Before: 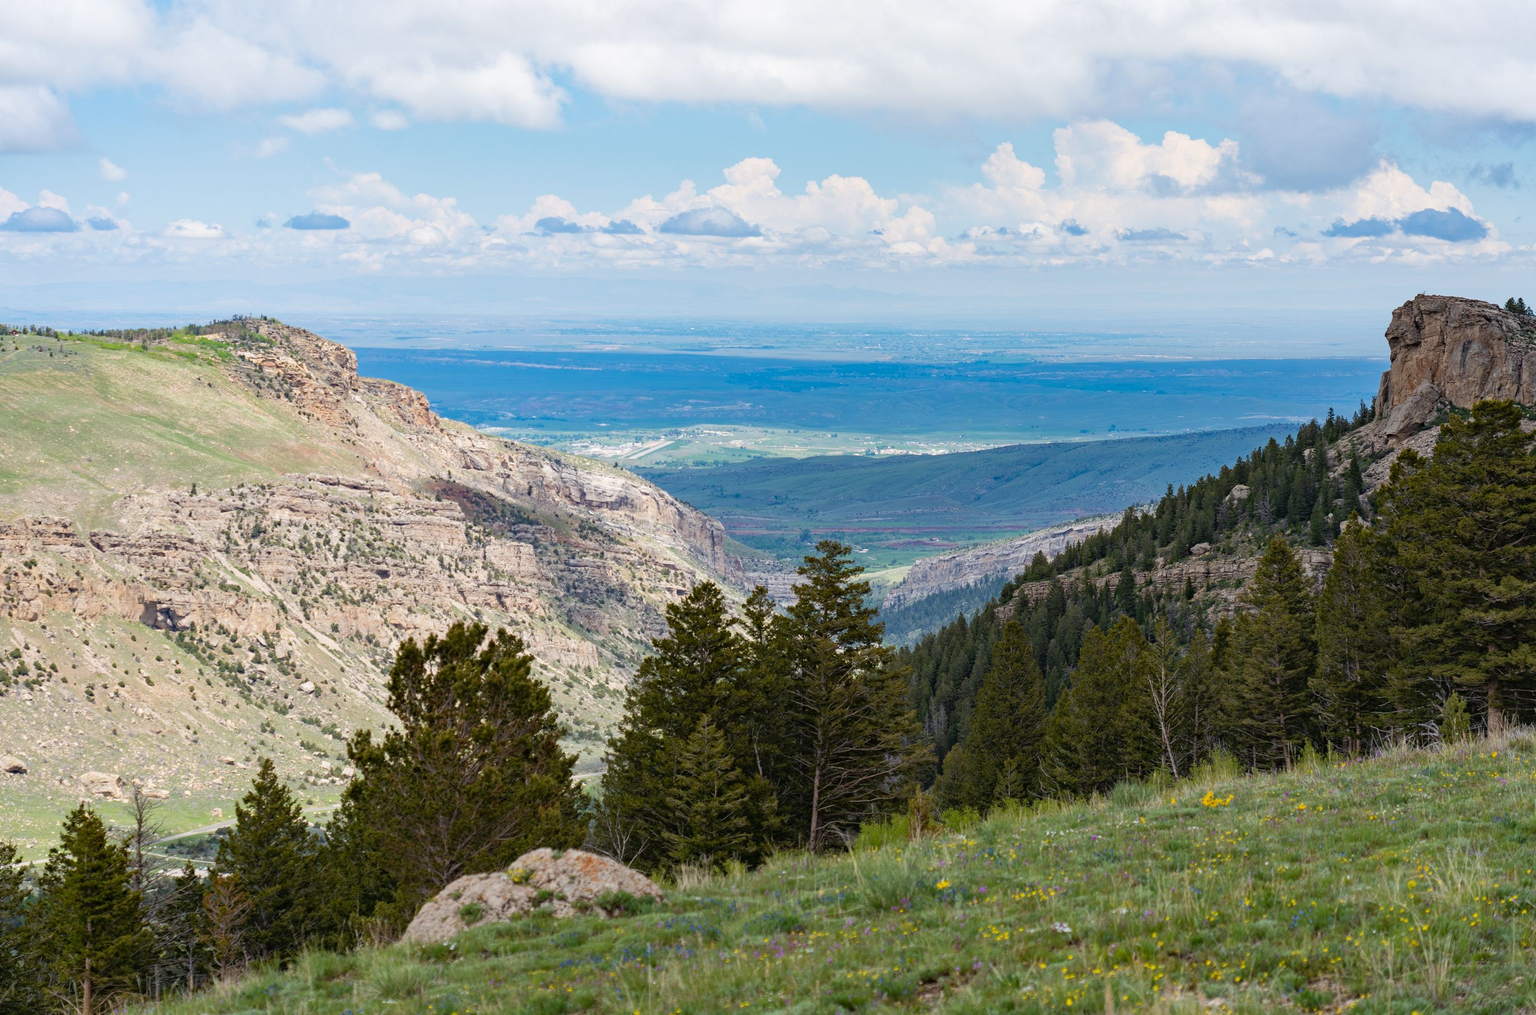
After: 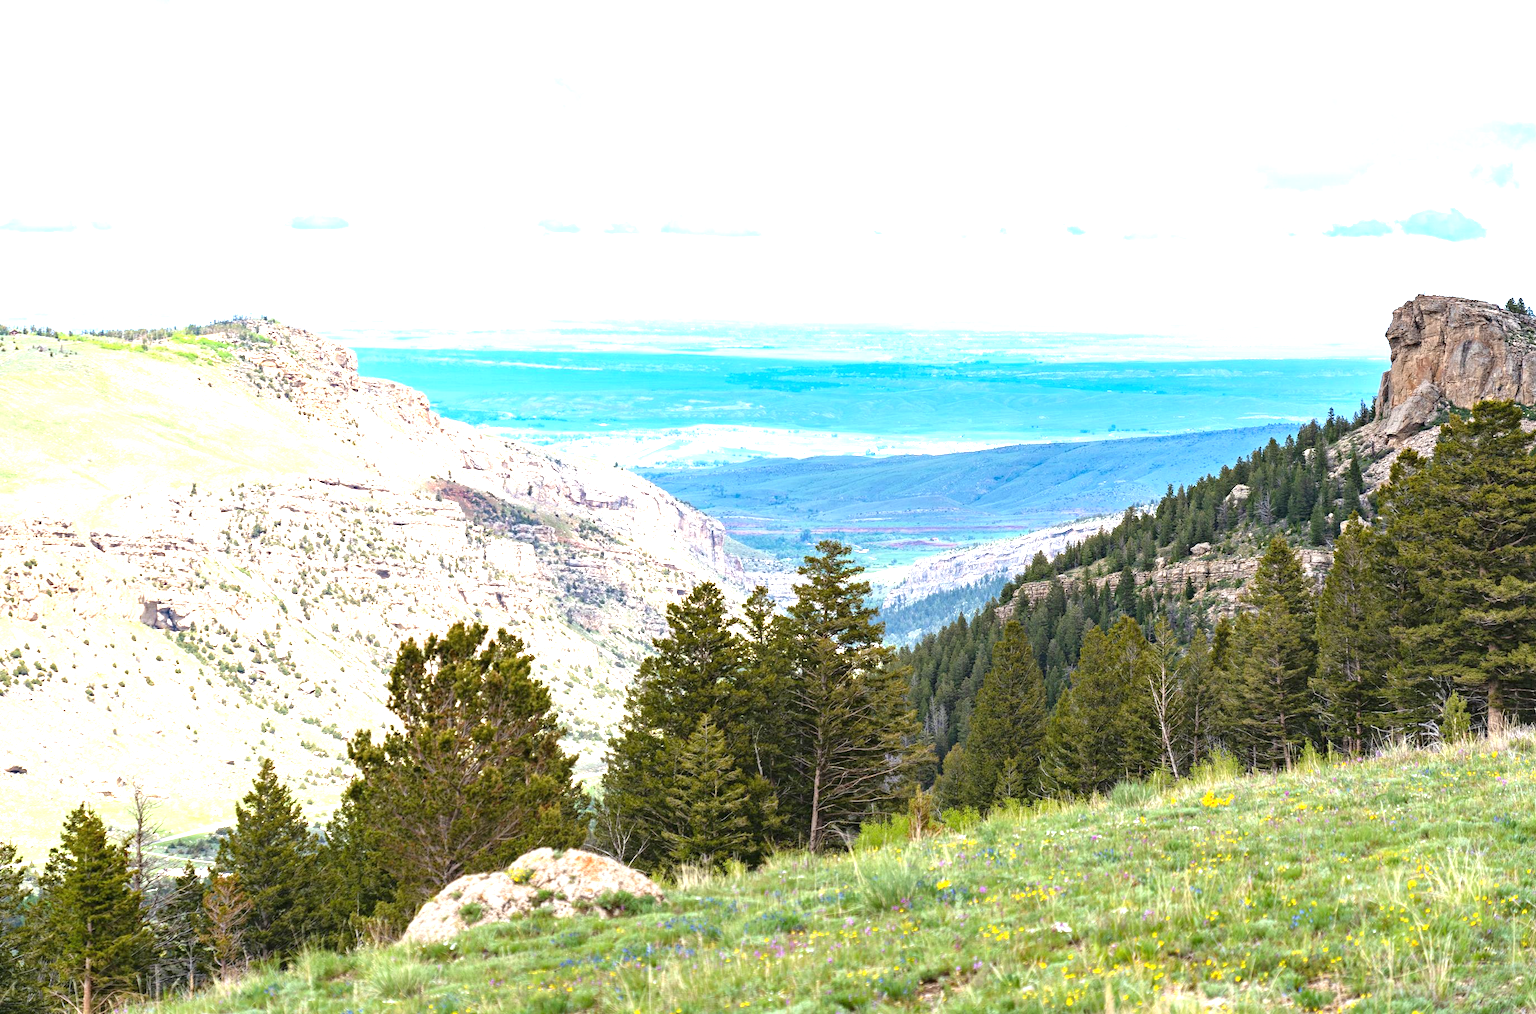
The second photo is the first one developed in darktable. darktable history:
exposure: black level correction 0, exposure 1.633 EV, compensate exposure bias true, compensate highlight preservation false
